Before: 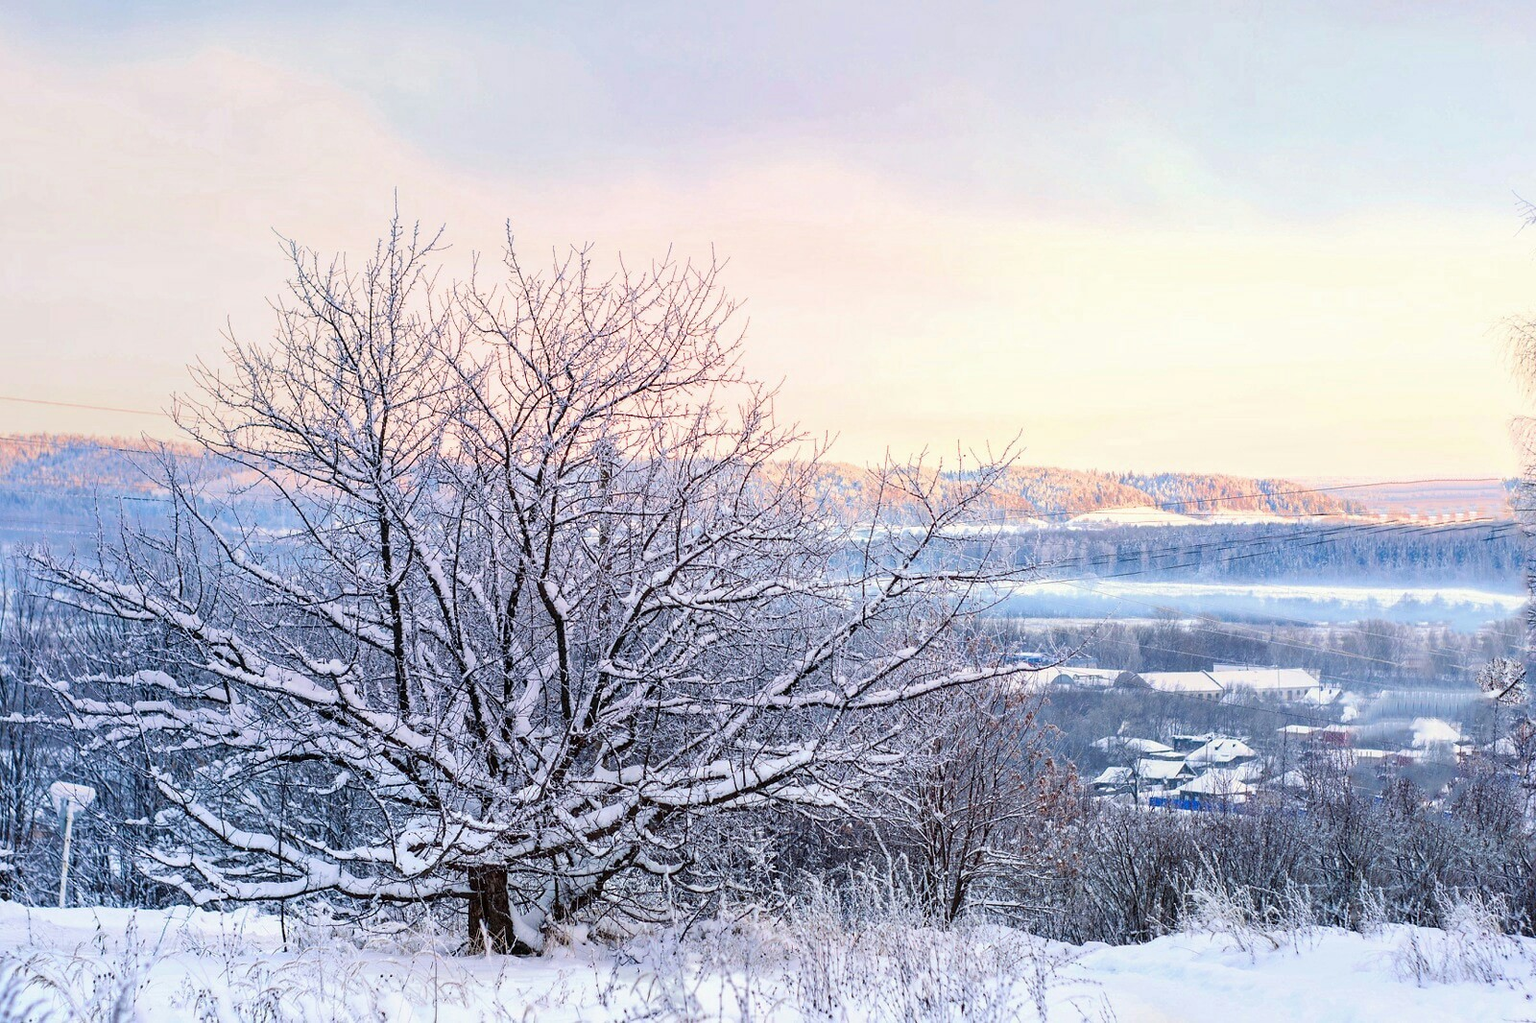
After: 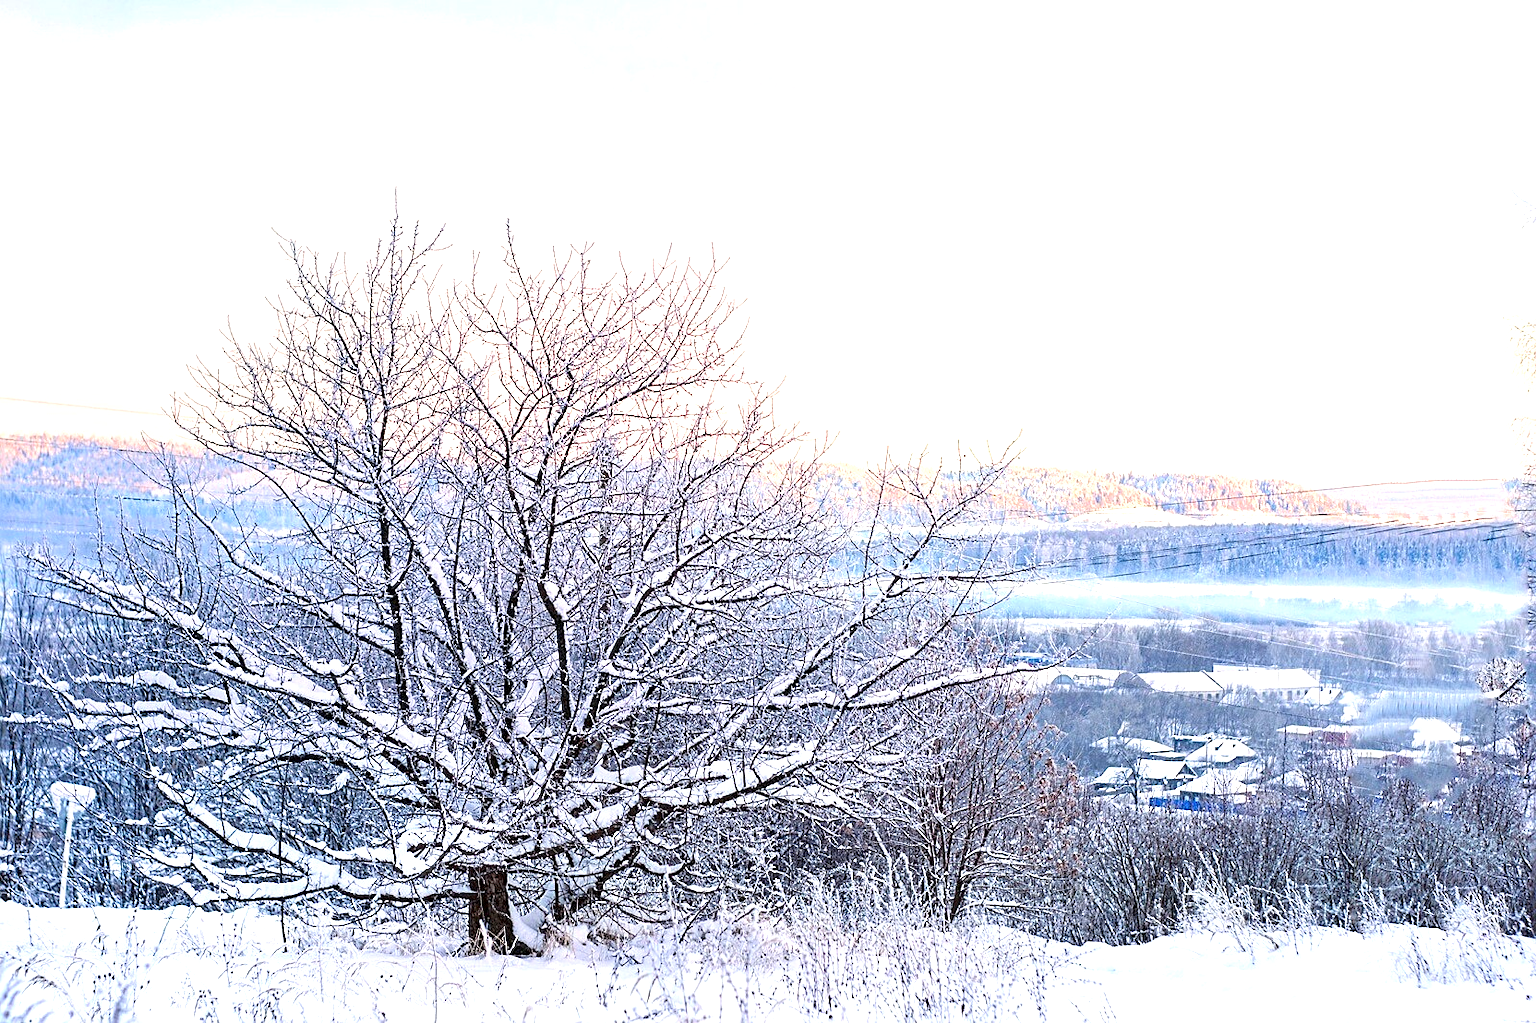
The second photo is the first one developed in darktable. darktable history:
sharpen: on, module defaults
exposure: exposure 0.669 EV, compensate highlight preservation false
